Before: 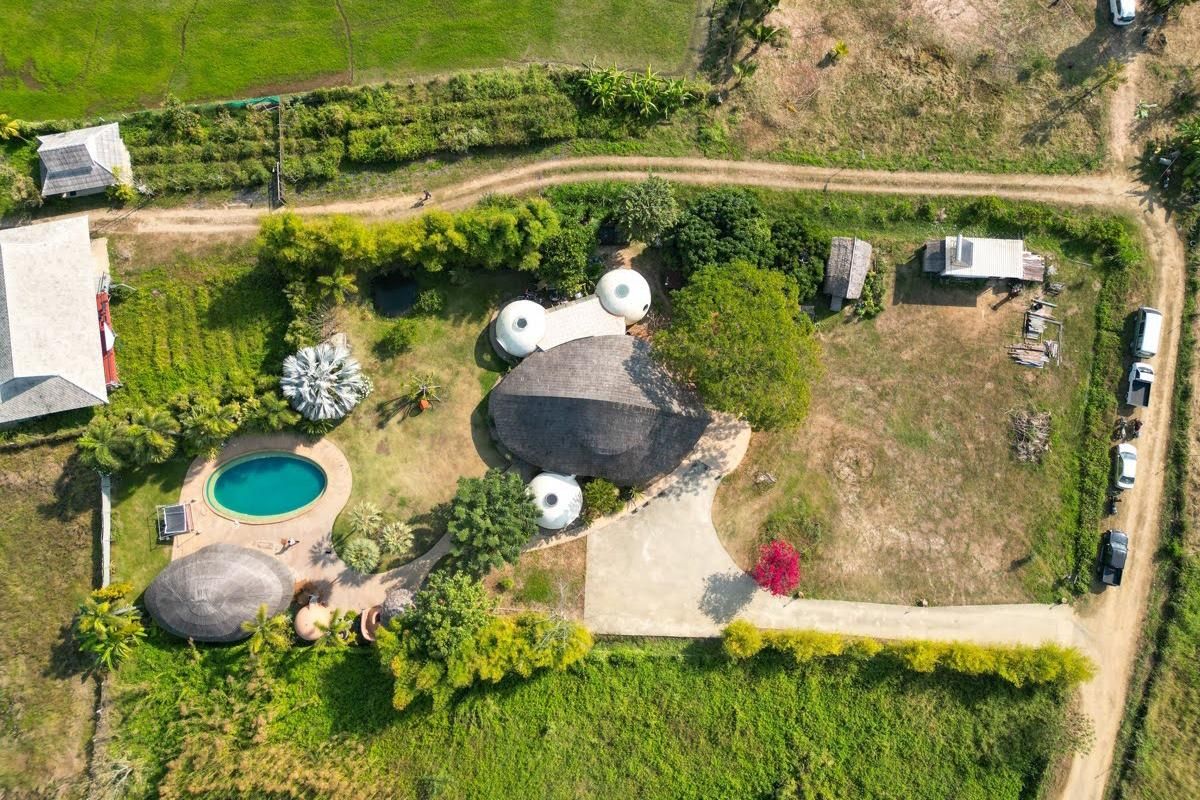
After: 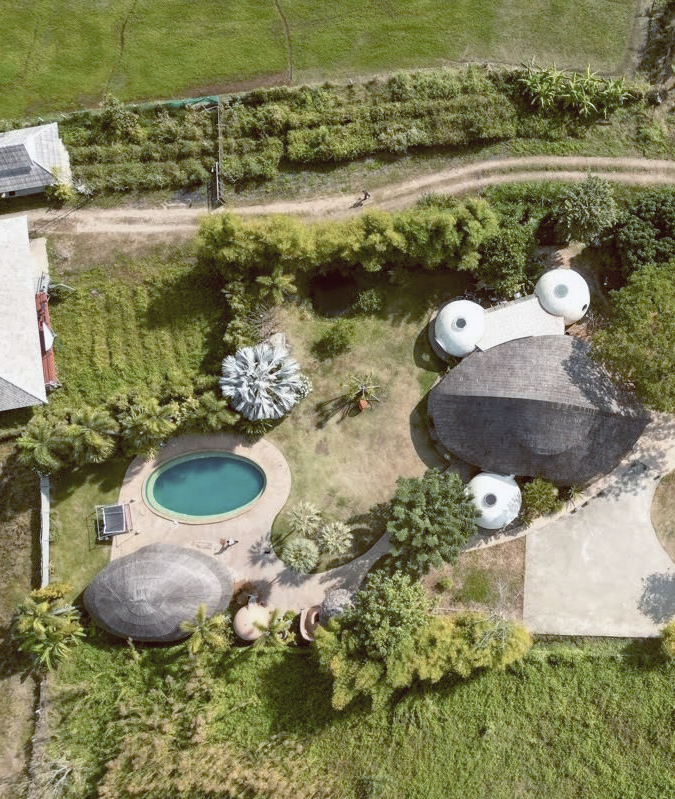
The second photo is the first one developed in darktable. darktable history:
contrast brightness saturation: contrast -0.05, saturation -0.41
color balance: lift [1, 1.015, 1.004, 0.985], gamma [1, 0.958, 0.971, 1.042], gain [1, 0.956, 0.977, 1.044]
crop: left 5.114%, right 38.589%
rotate and perspective: crop left 0, crop top 0
